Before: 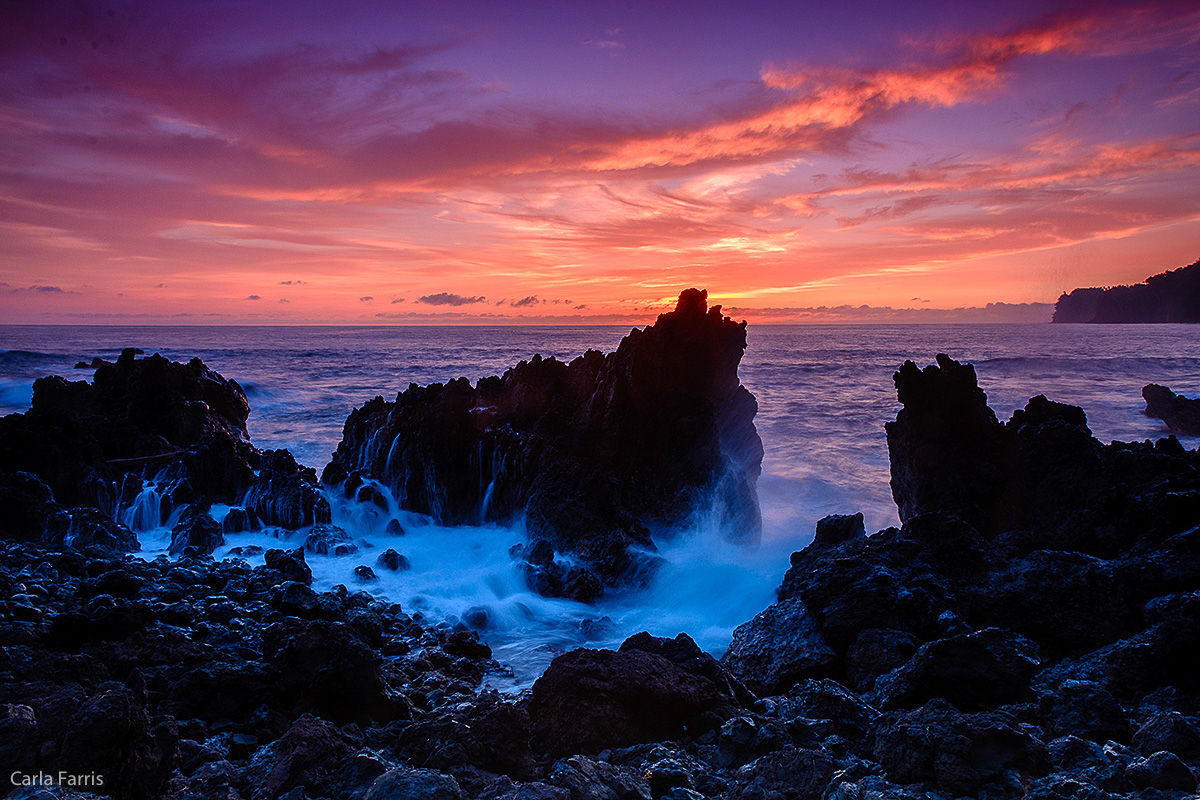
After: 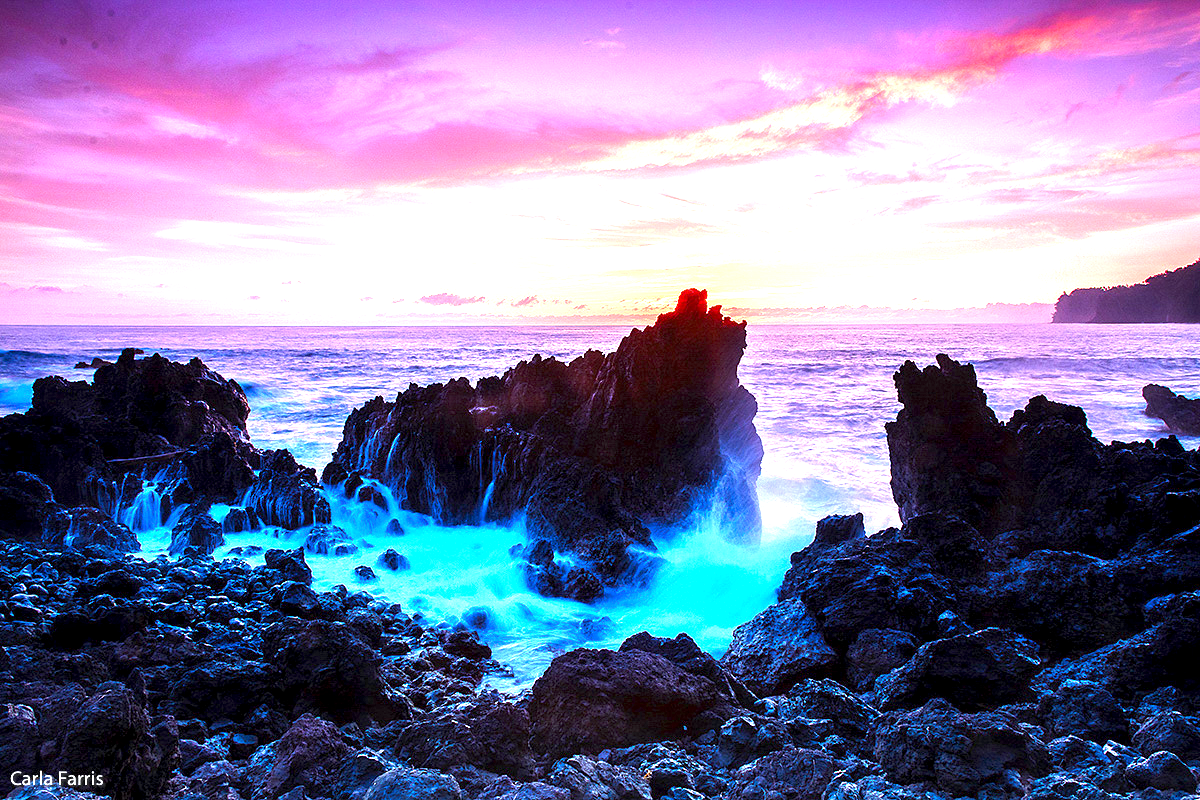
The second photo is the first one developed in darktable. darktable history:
exposure: black level correction 0.001, exposure 2.607 EV, compensate exposure bias true, compensate highlight preservation false
white balance: red 0.98, blue 1.034
